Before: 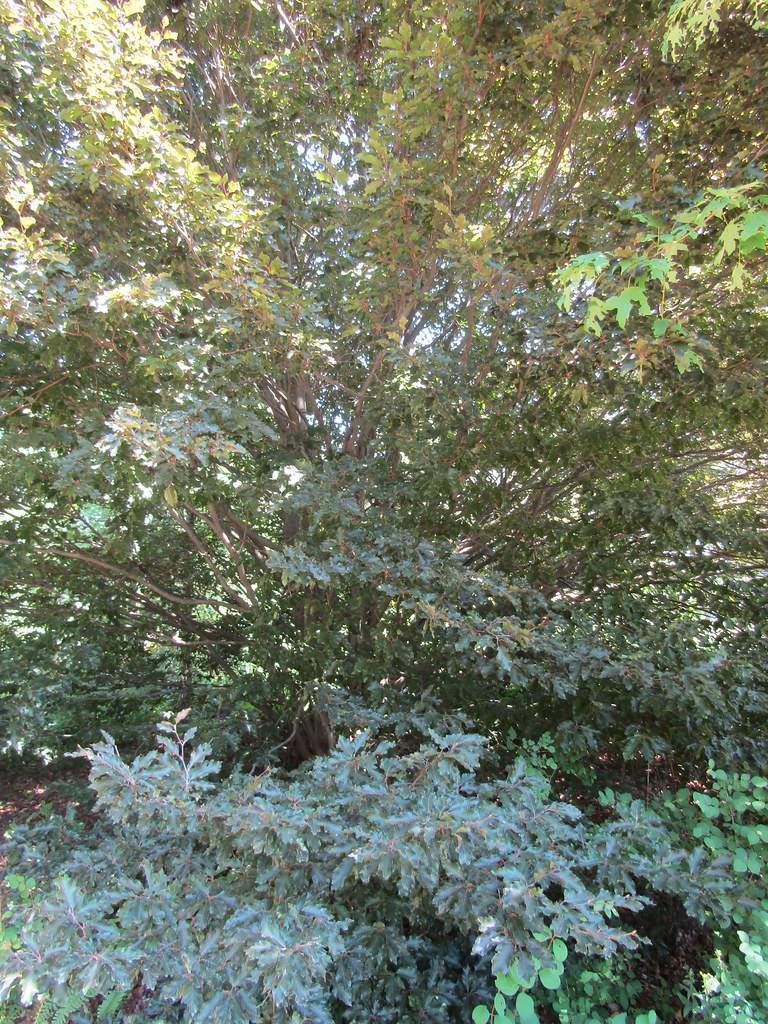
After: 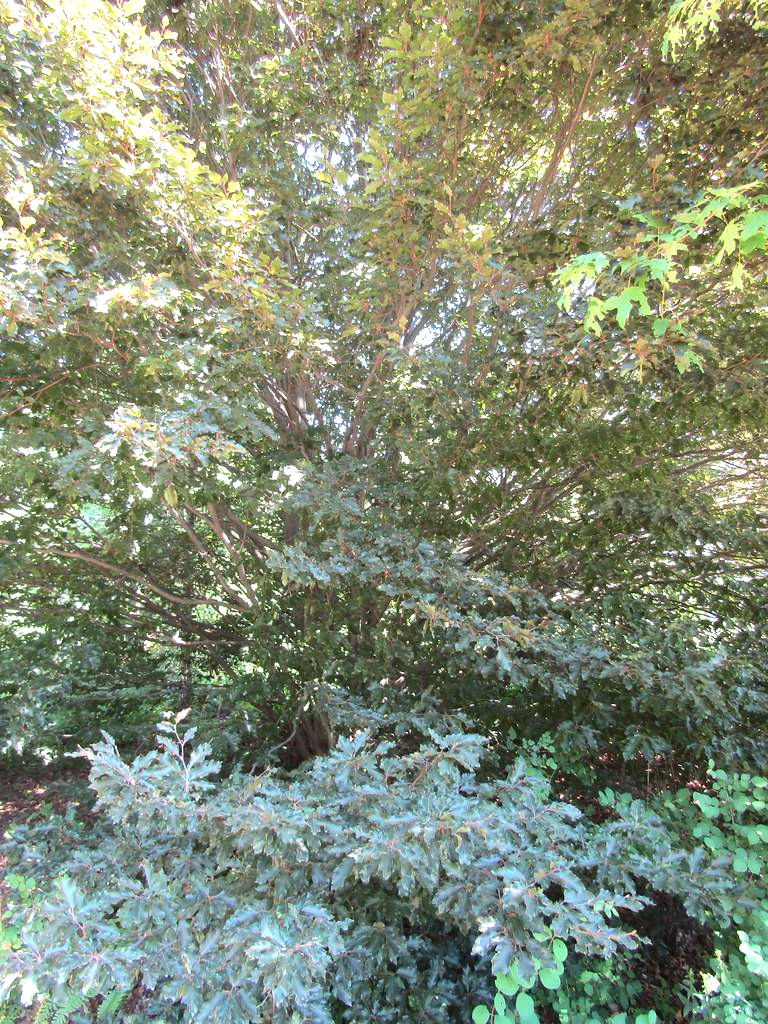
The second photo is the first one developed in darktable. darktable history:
exposure: exposure 0.506 EV, compensate exposure bias true, compensate highlight preservation false
